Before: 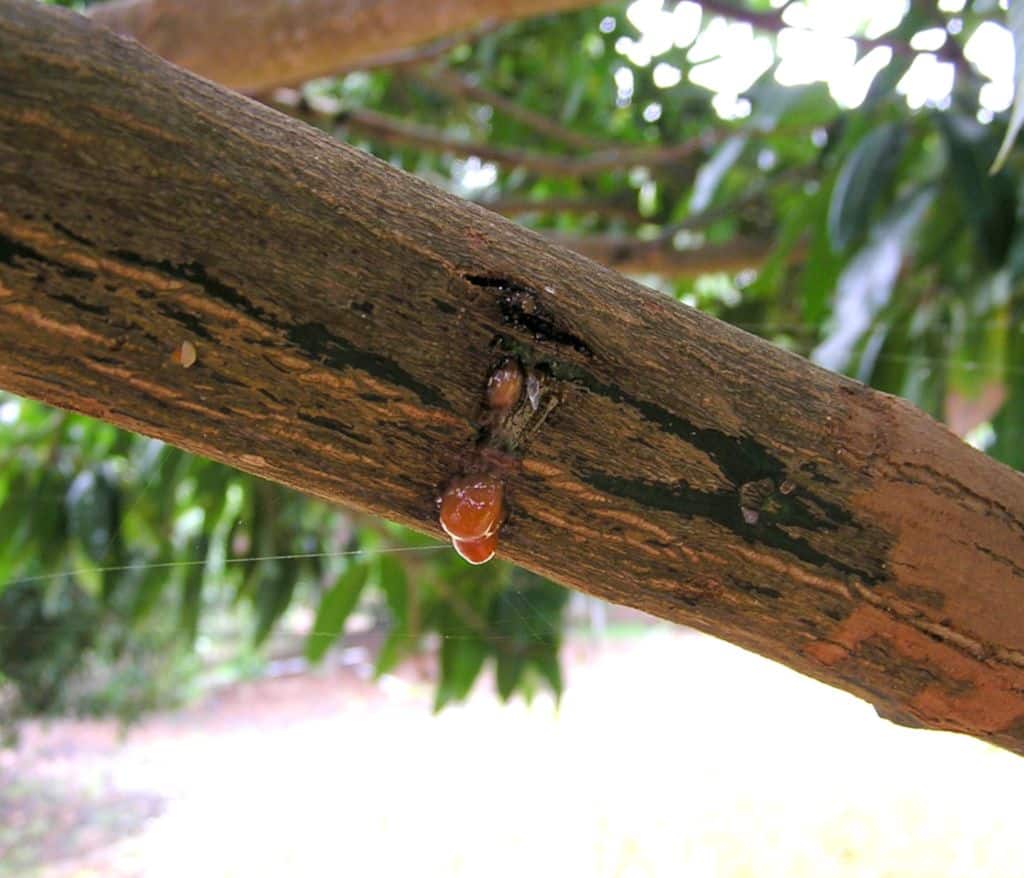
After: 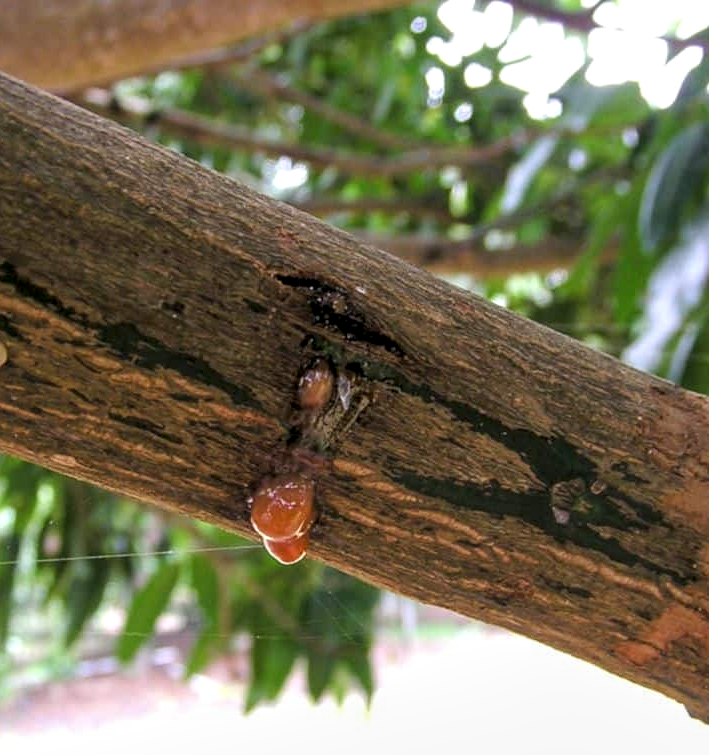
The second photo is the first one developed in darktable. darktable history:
local contrast: detail 130%
crop: left 18.479%, right 12.2%, bottom 13.971%
